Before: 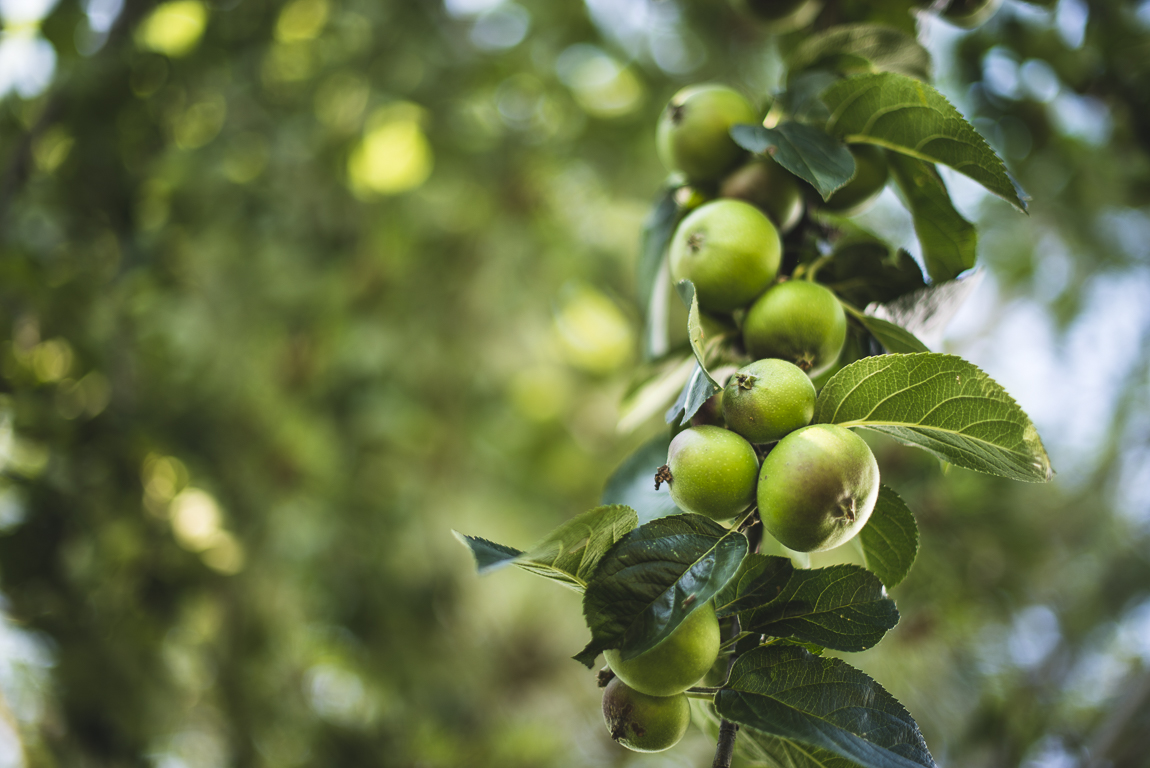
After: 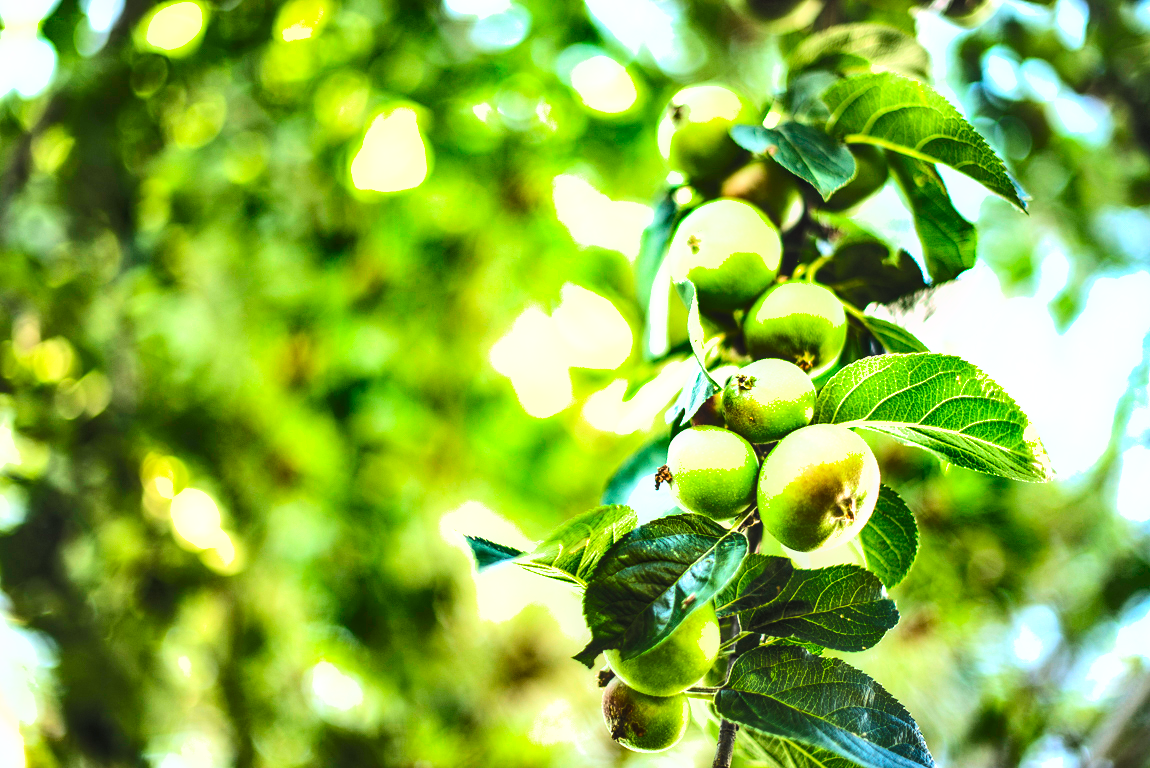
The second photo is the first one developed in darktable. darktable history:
shadows and highlights: radius 108.52, shadows 40.68, highlights -72.88, low approximation 0.01, soften with gaussian
local contrast: on, module defaults
exposure: black level correction 0, exposure 1.45 EV, compensate exposure bias true, compensate highlight preservation false
tone curve: curves: ch0 [(0, 0) (0.004, 0) (0.133, 0.071) (0.325, 0.456) (0.832, 0.957) (1, 1)], color space Lab, linked channels, preserve colors none
